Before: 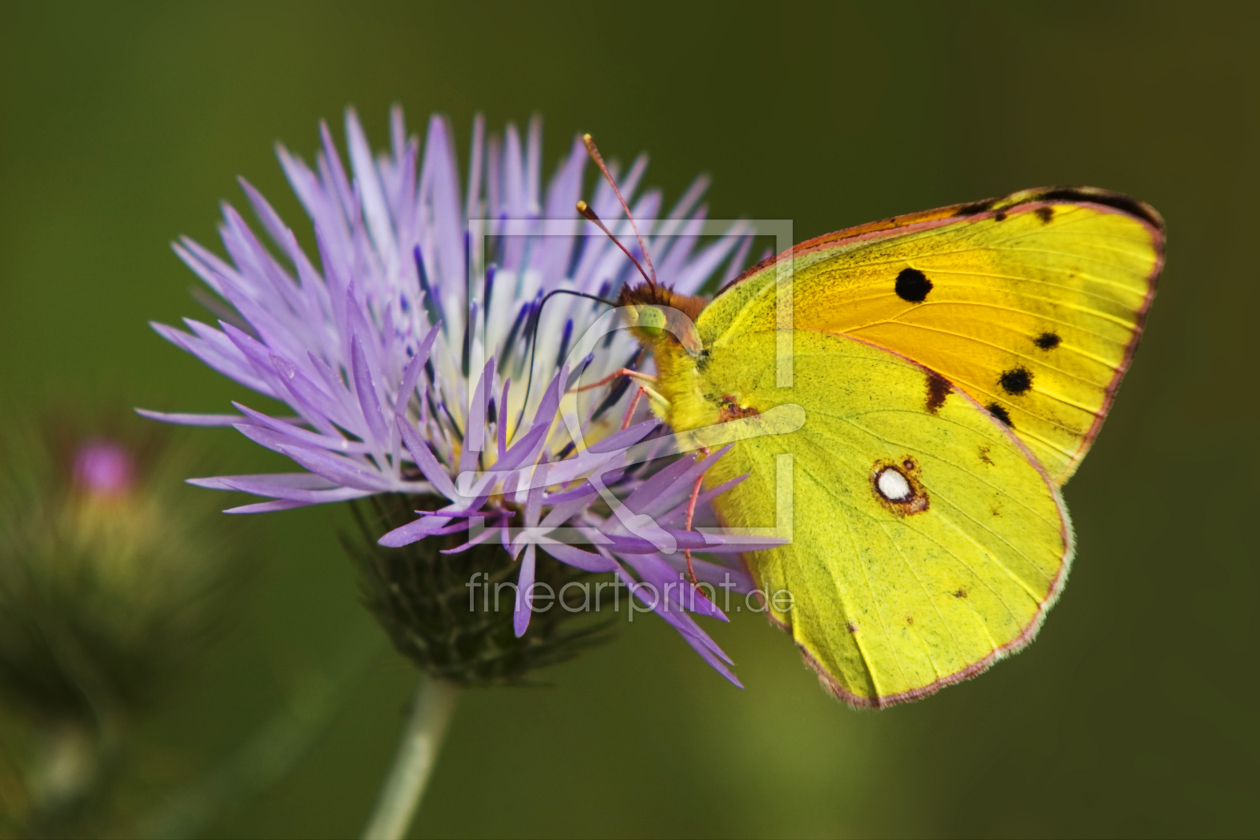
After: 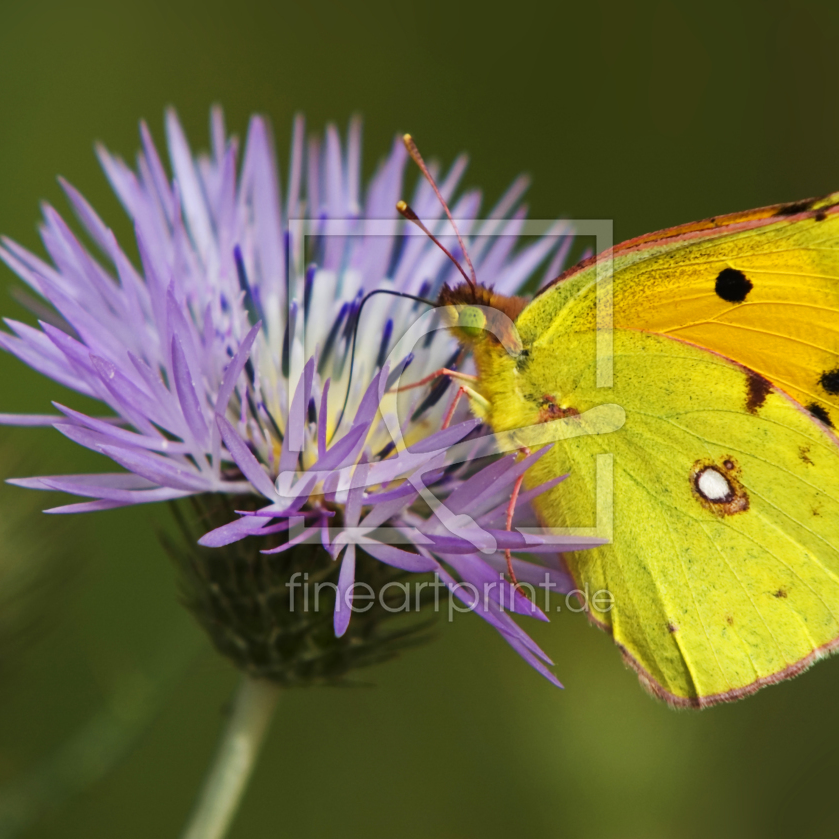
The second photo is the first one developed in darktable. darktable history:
crop and rotate: left 14.334%, right 19.028%
